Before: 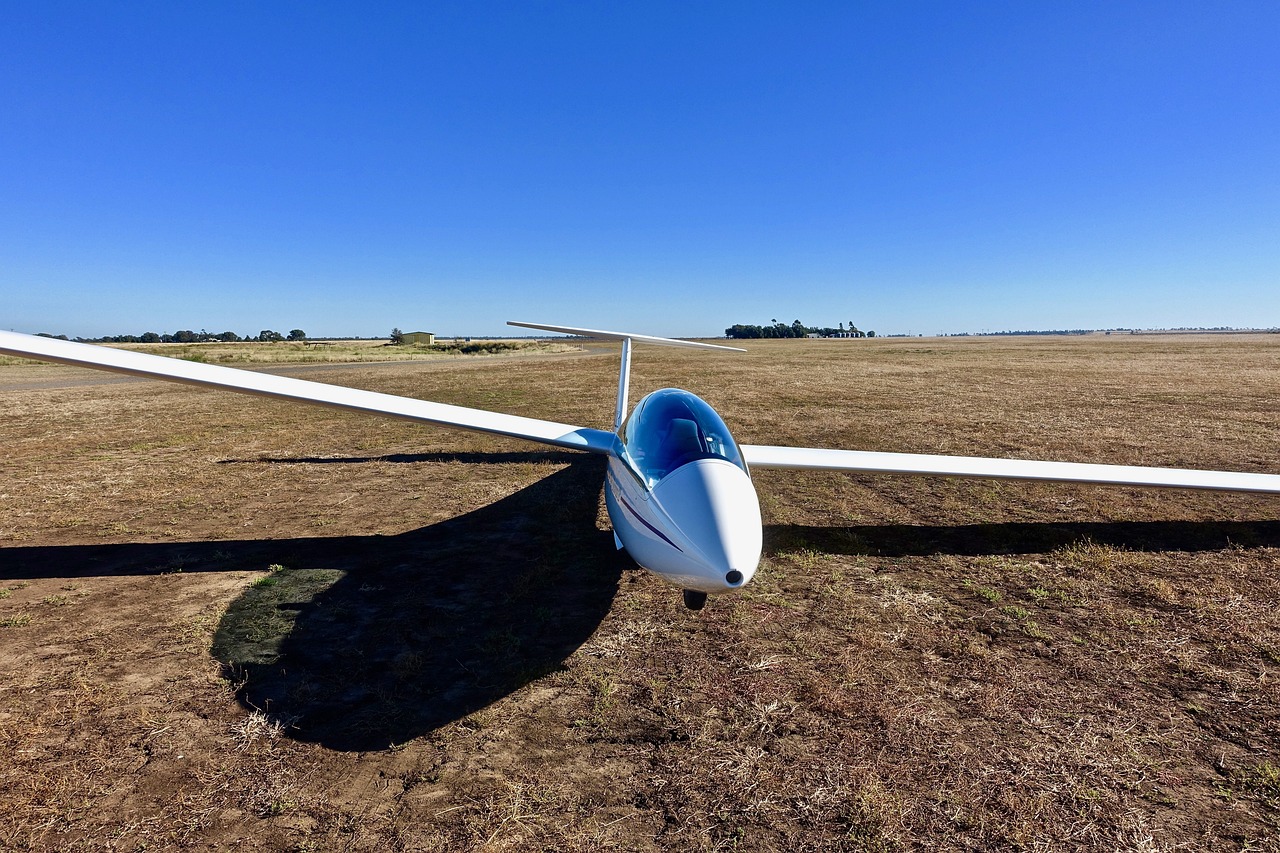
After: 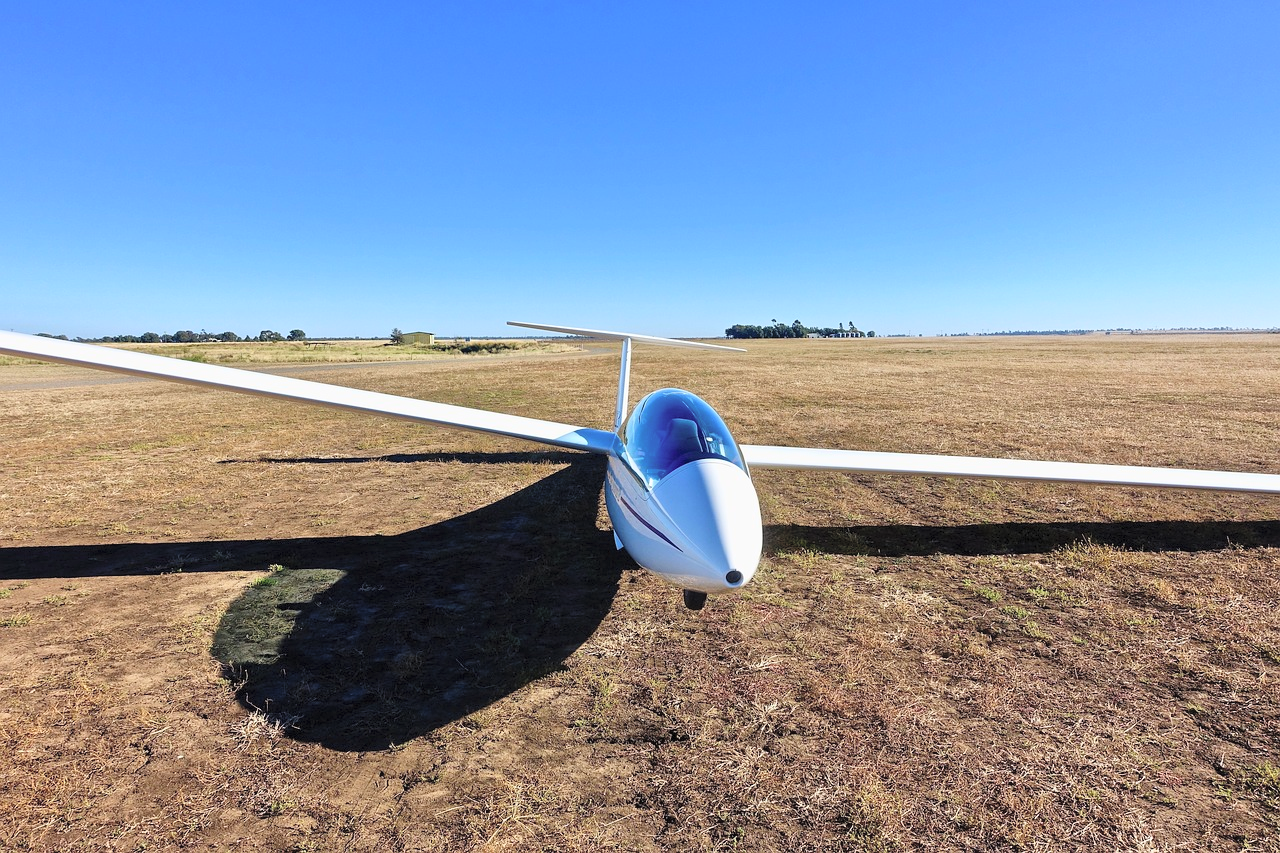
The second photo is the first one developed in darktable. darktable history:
contrast brightness saturation: contrast 0.099, brightness 0.305, saturation 0.146
